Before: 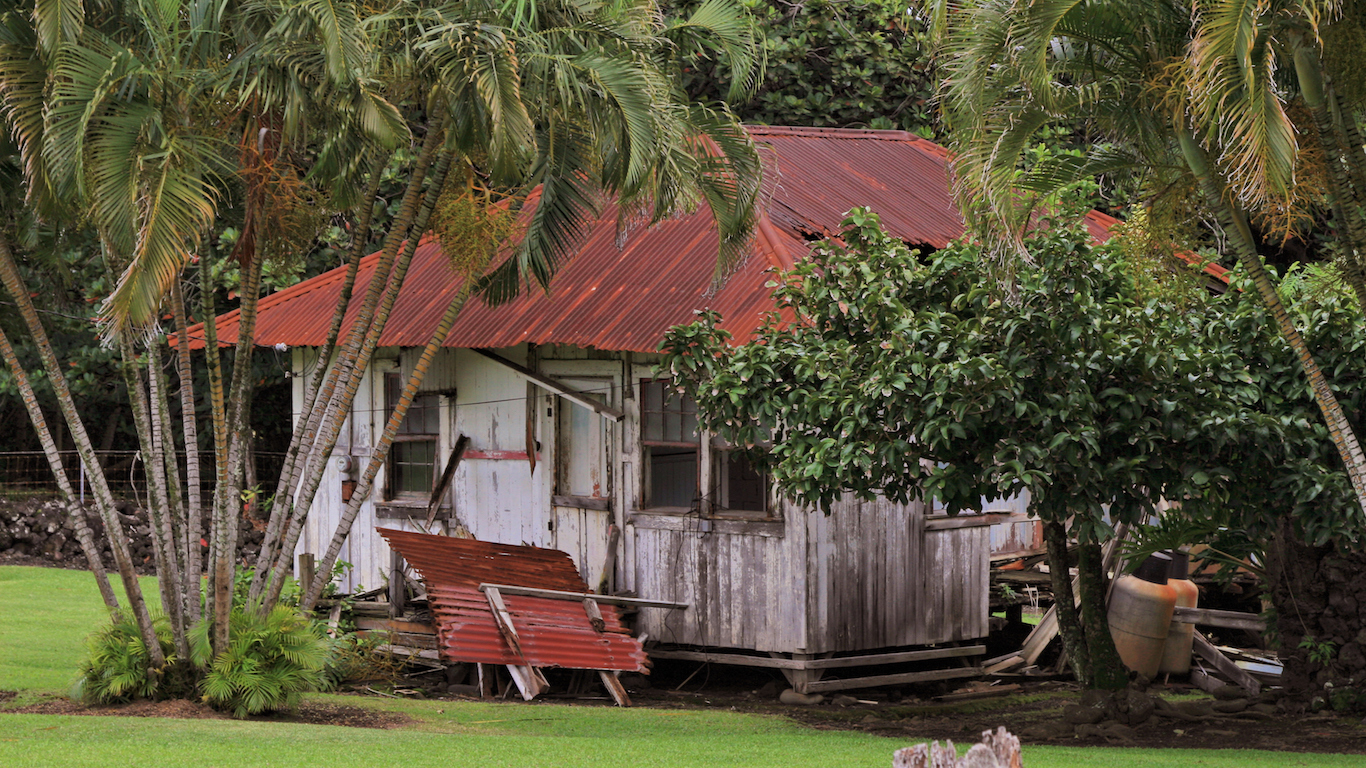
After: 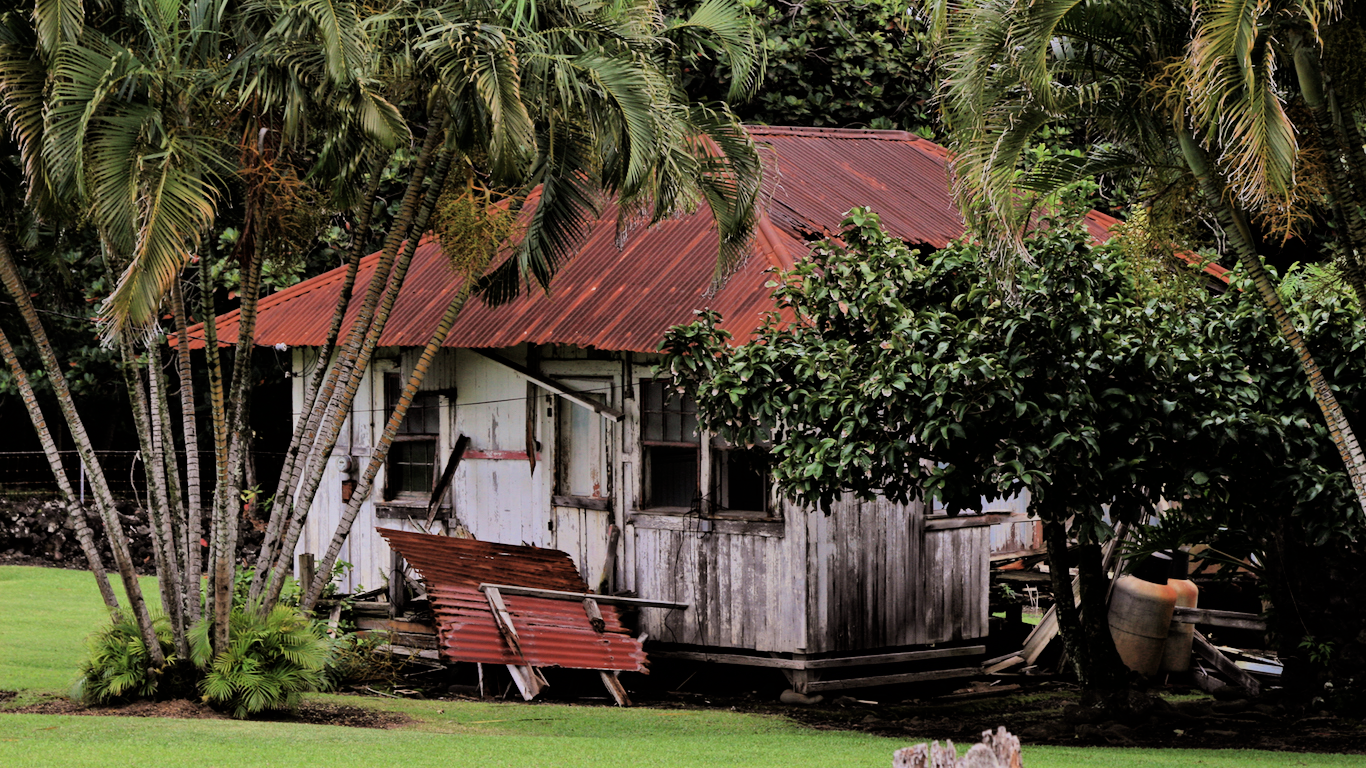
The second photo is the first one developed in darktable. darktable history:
filmic rgb: black relative exposure -4.99 EV, white relative exposure 3.95 EV, hardness 2.9, contrast 1.398, color science v6 (2022)
